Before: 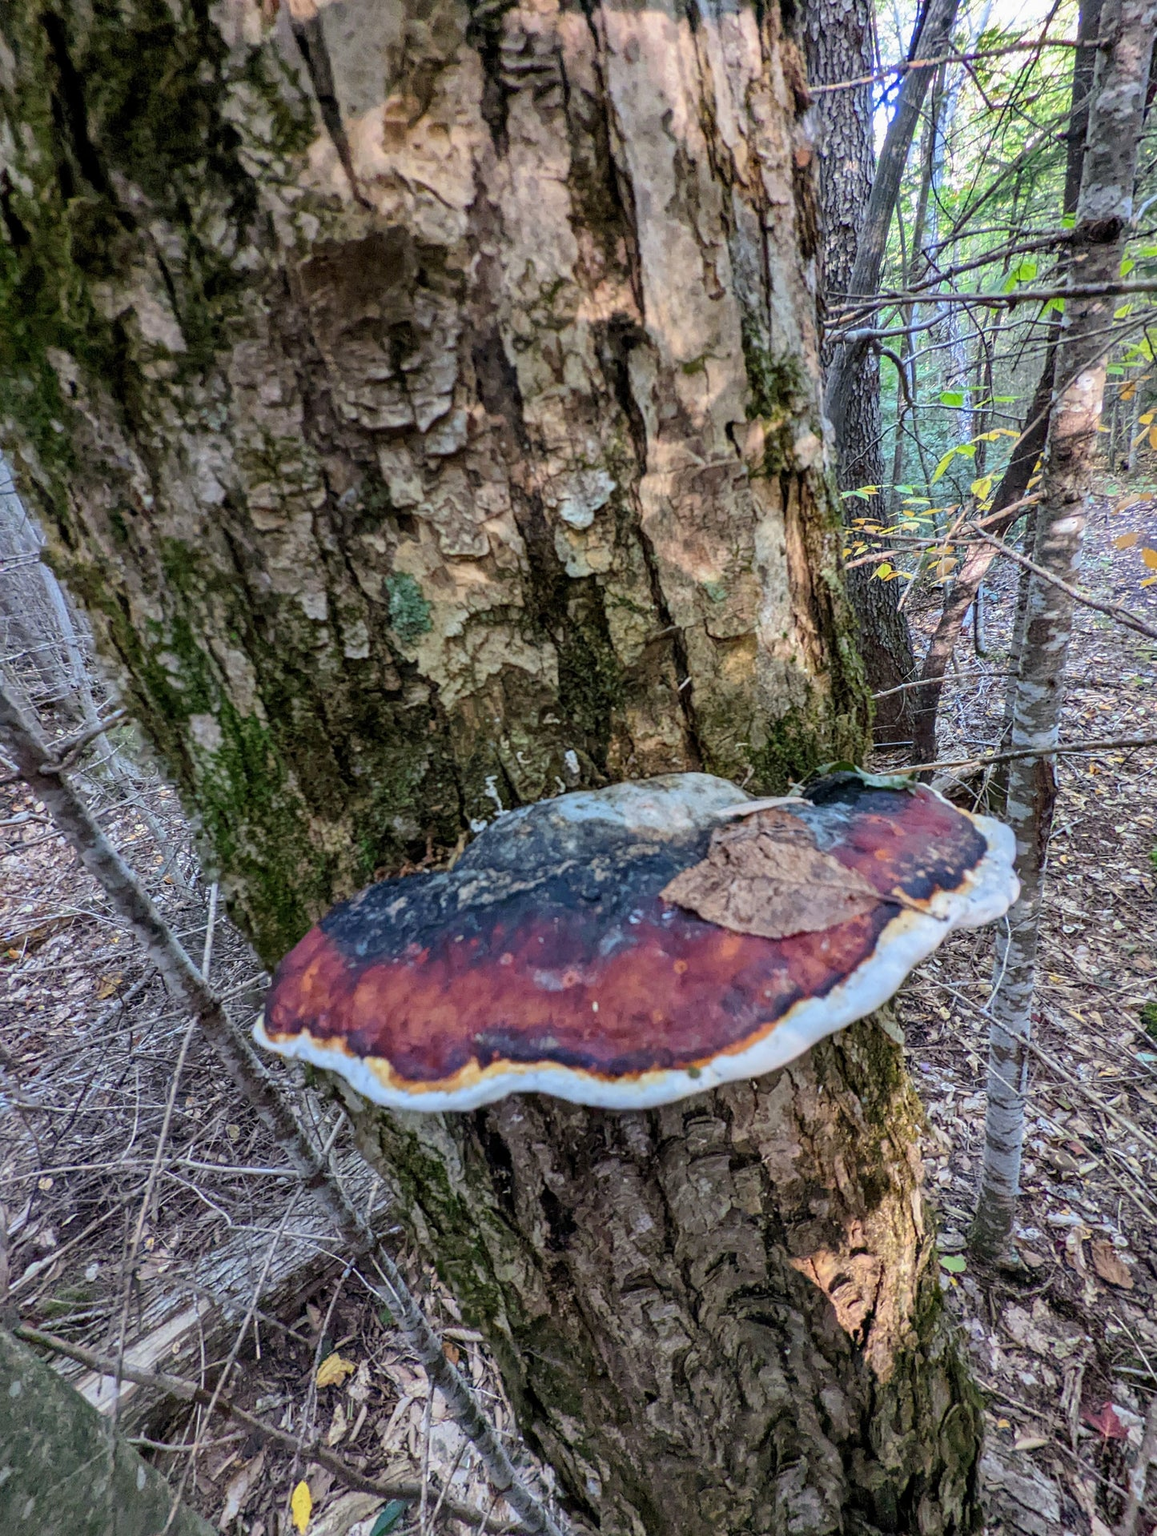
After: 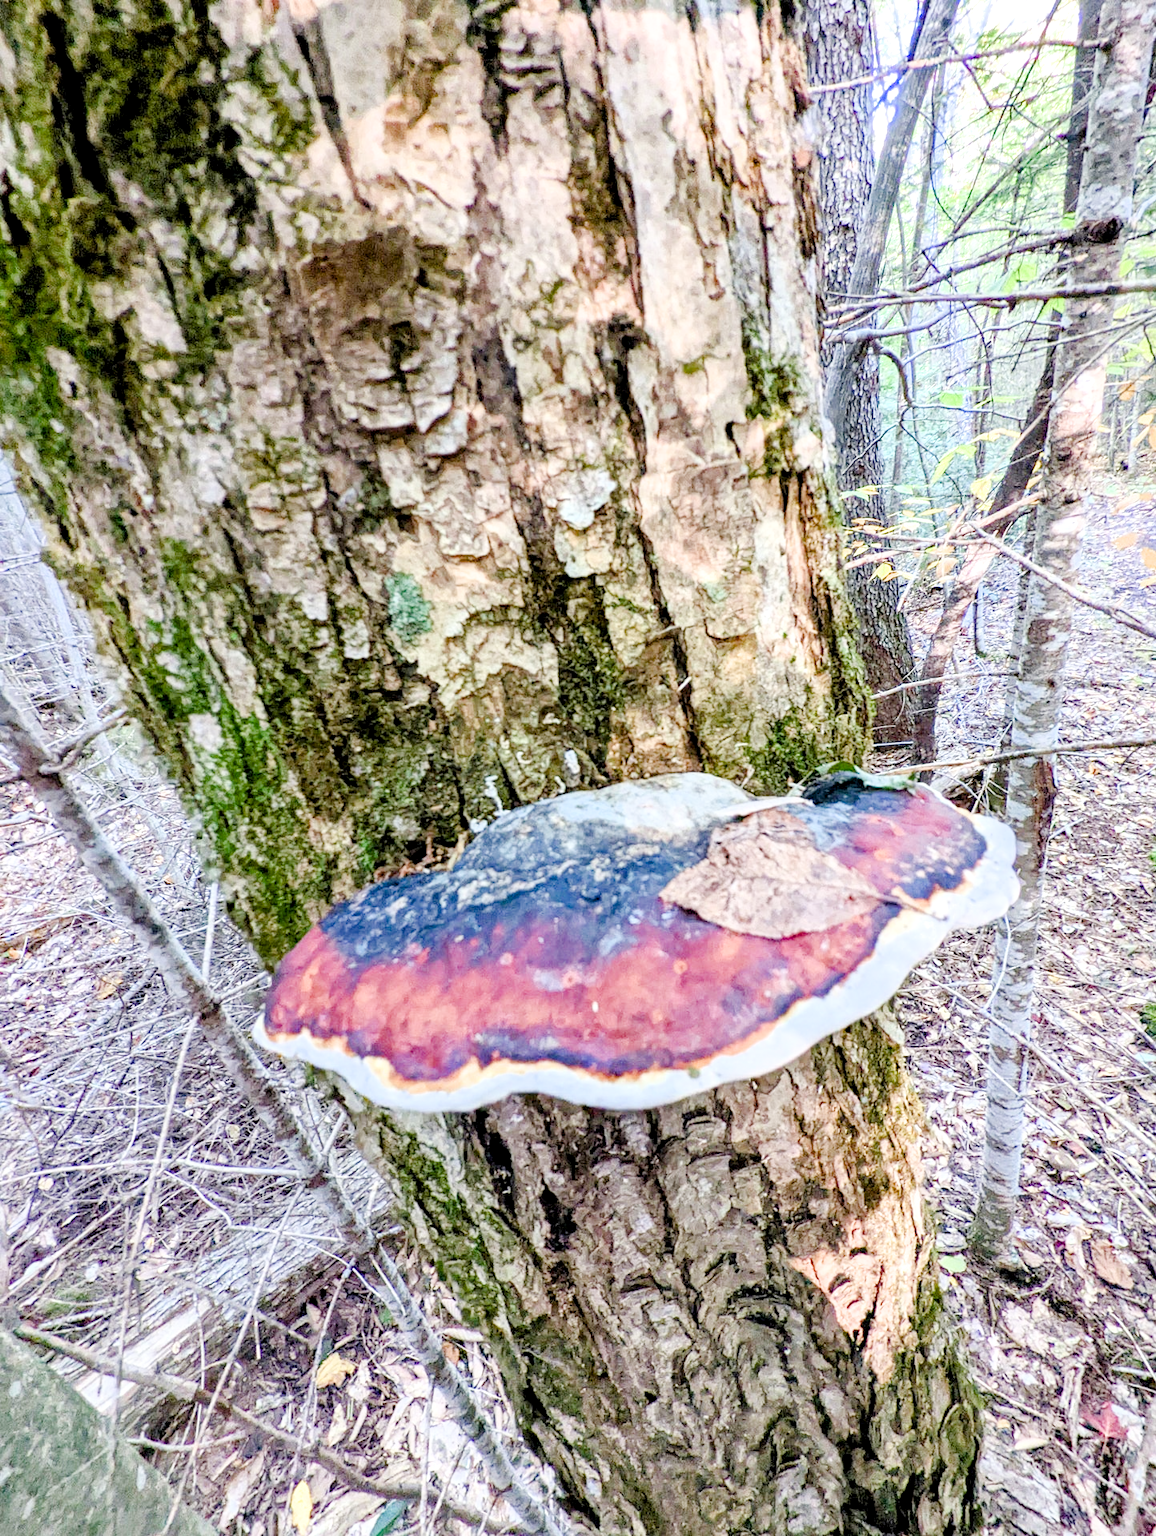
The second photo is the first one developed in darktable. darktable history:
color balance rgb: perceptual saturation grading › global saturation 20%, perceptual saturation grading › highlights -50%, perceptual saturation grading › shadows 30%, perceptual brilliance grading › global brilliance 10%, perceptual brilliance grading › shadows 15%
filmic rgb: black relative exposure -7.65 EV, white relative exposure 4.56 EV, hardness 3.61
exposure: black level correction 0.001, exposure 1.735 EV, compensate highlight preservation false
local contrast: highlights 100%, shadows 100%, detail 120%, midtone range 0.2
